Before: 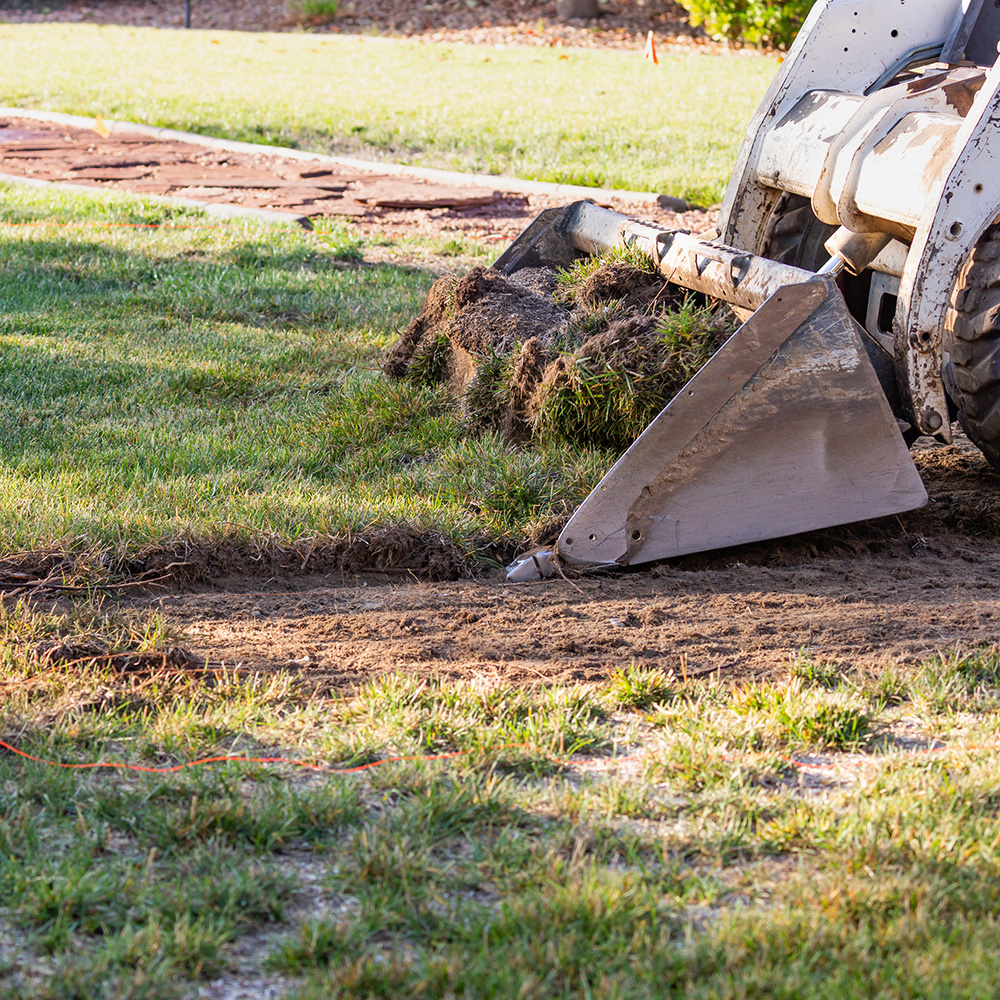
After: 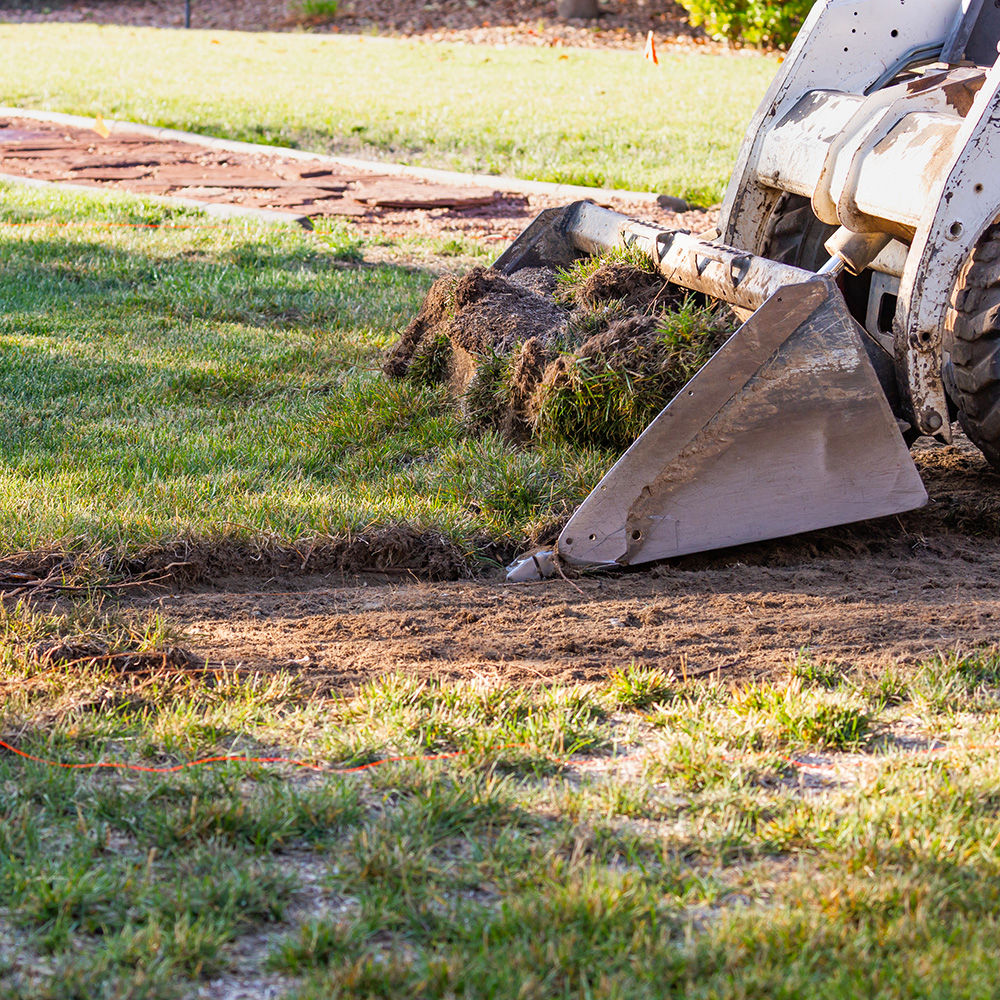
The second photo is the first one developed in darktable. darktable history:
exposure: compensate highlight preservation false
color balance rgb: shadows fall-off 101%, linear chroma grading › mid-tones 7.63%, perceptual saturation grading › mid-tones 11.68%, mask middle-gray fulcrum 22.45%, global vibrance 10.11%, saturation formula JzAzBz (2021)
